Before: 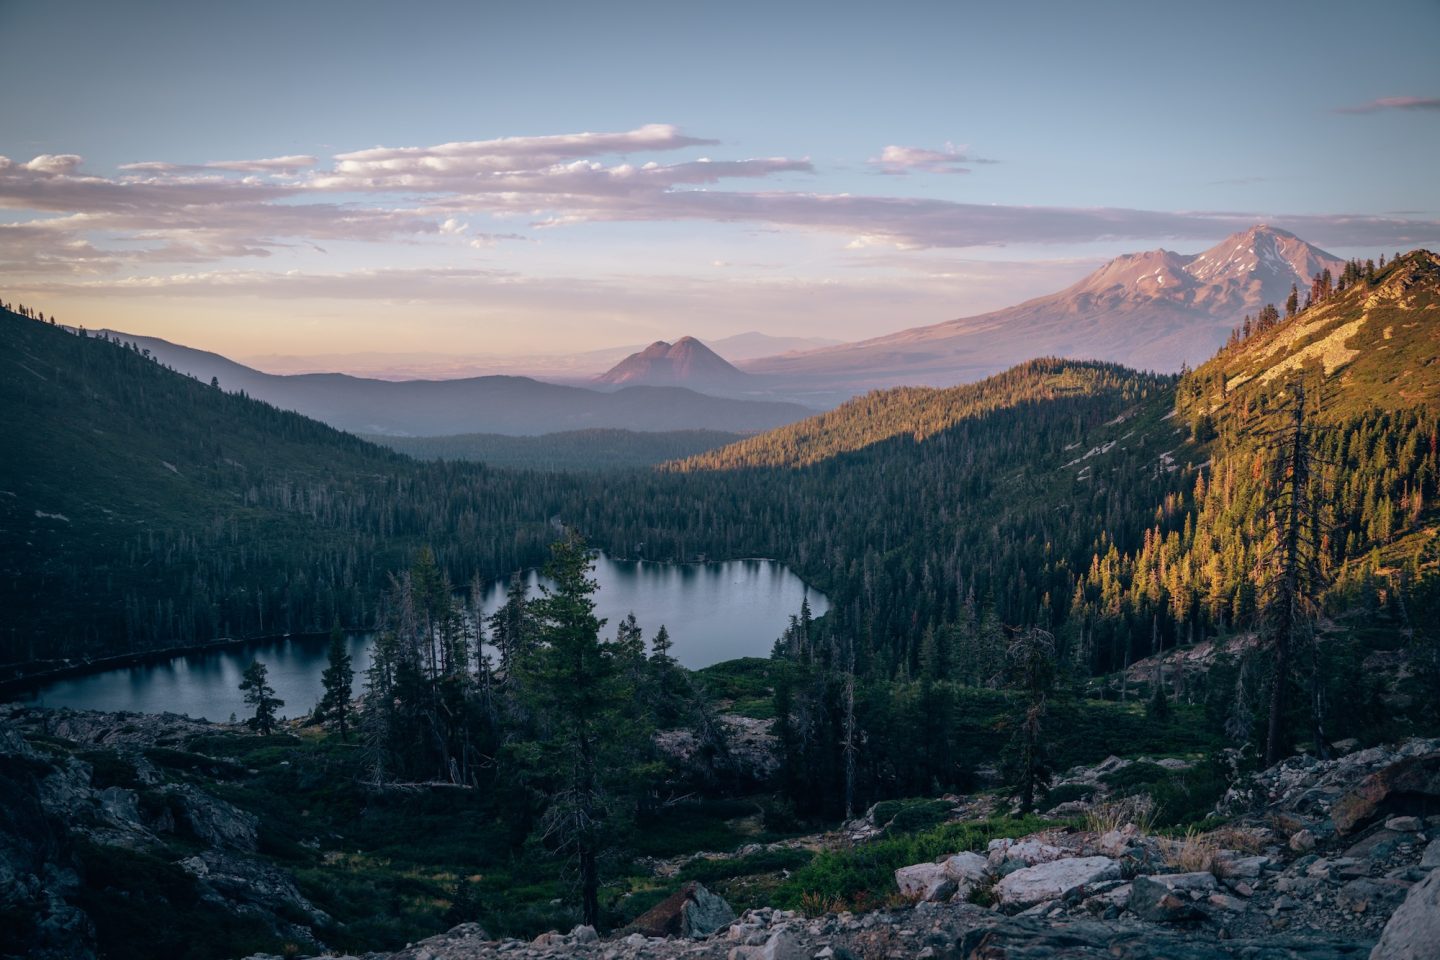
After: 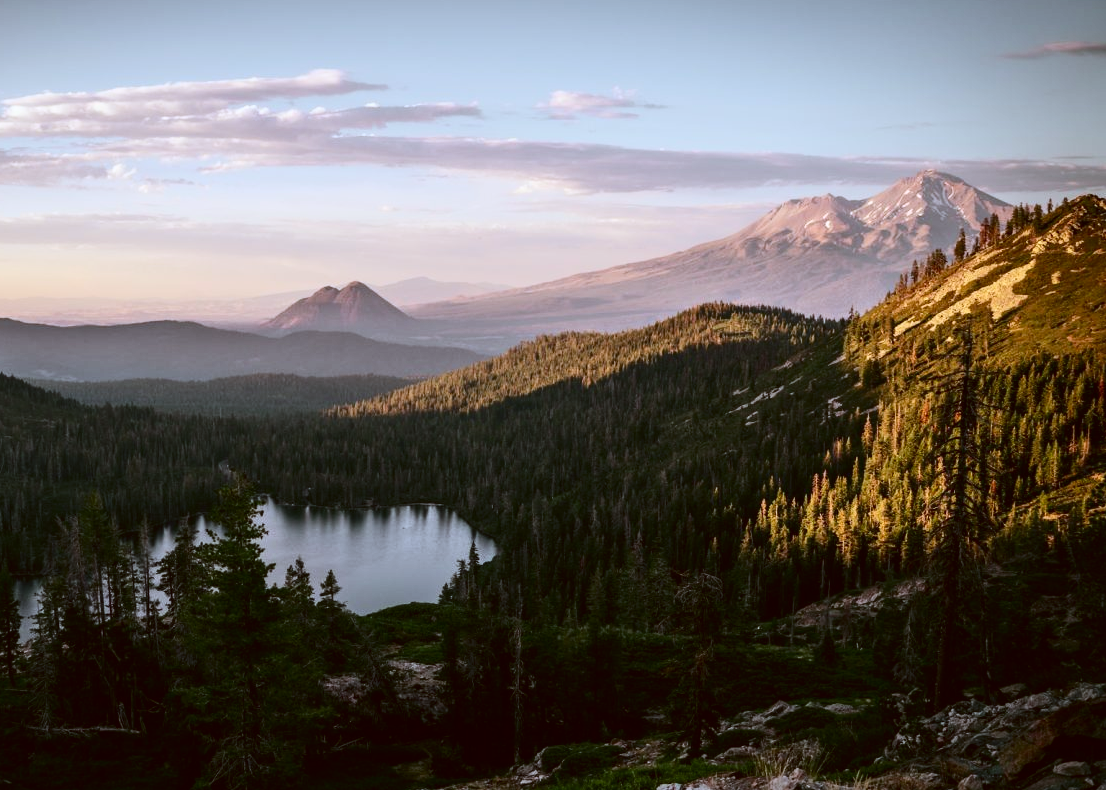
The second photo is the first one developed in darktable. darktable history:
color correction: highlights a* -0.482, highlights b* 0.161, shadows a* 4.66, shadows b* 20.72
white balance: red 0.967, blue 1.049
crop: left 23.095%, top 5.827%, bottom 11.854%
contrast brightness saturation: contrast 0.28
